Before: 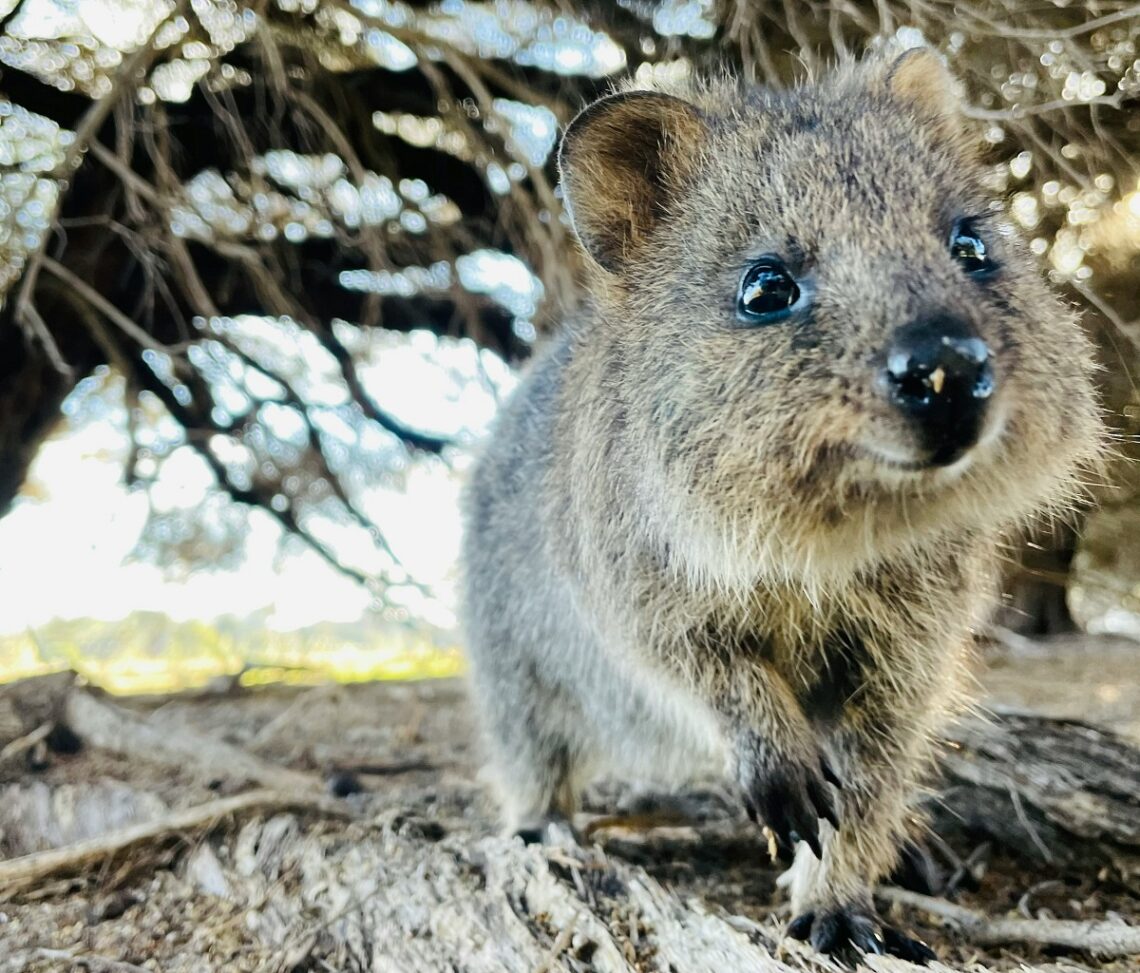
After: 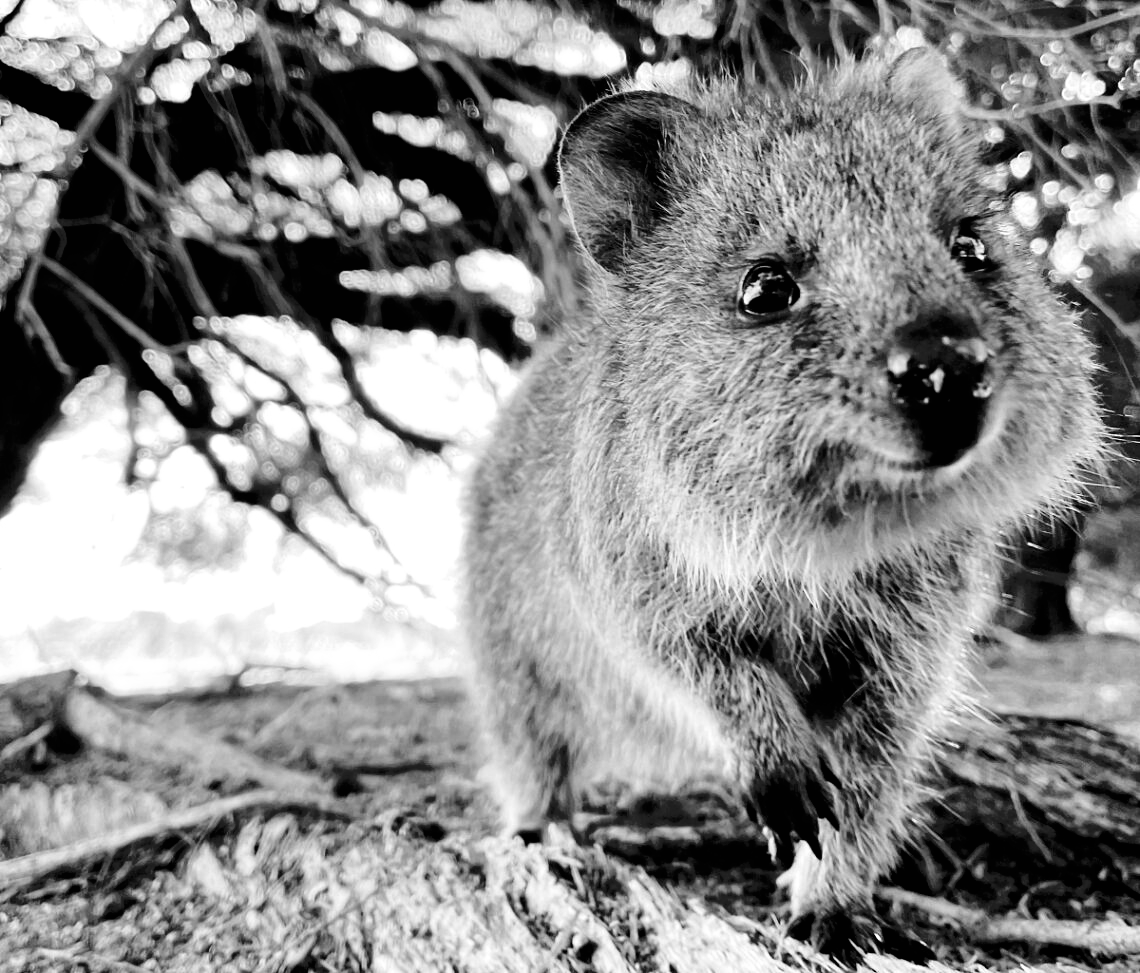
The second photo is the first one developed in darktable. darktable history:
white balance: red 0.967, blue 1.049
rotate and perspective: automatic cropping off
tone curve: curves: ch0 [(0, 0) (0.003, 0.004) (0.011, 0.005) (0.025, 0.014) (0.044, 0.037) (0.069, 0.059) (0.1, 0.096) (0.136, 0.116) (0.177, 0.133) (0.224, 0.177) (0.277, 0.255) (0.335, 0.319) (0.399, 0.385) (0.468, 0.457) (0.543, 0.545) (0.623, 0.621) (0.709, 0.705) (0.801, 0.801) (0.898, 0.901) (1, 1)], preserve colors none
monochrome: on, module defaults
filmic rgb: black relative exposure -8.2 EV, white relative exposure 2.2 EV, threshold 3 EV, hardness 7.11, latitude 75%, contrast 1.325, highlights saturation mix -2%, shadows ↔ highlights balance 30%, preserve chrominance no, color science v5 (2021), contrast in shadows safe, contrast in highlights safe, enable highlight reconstruction true
